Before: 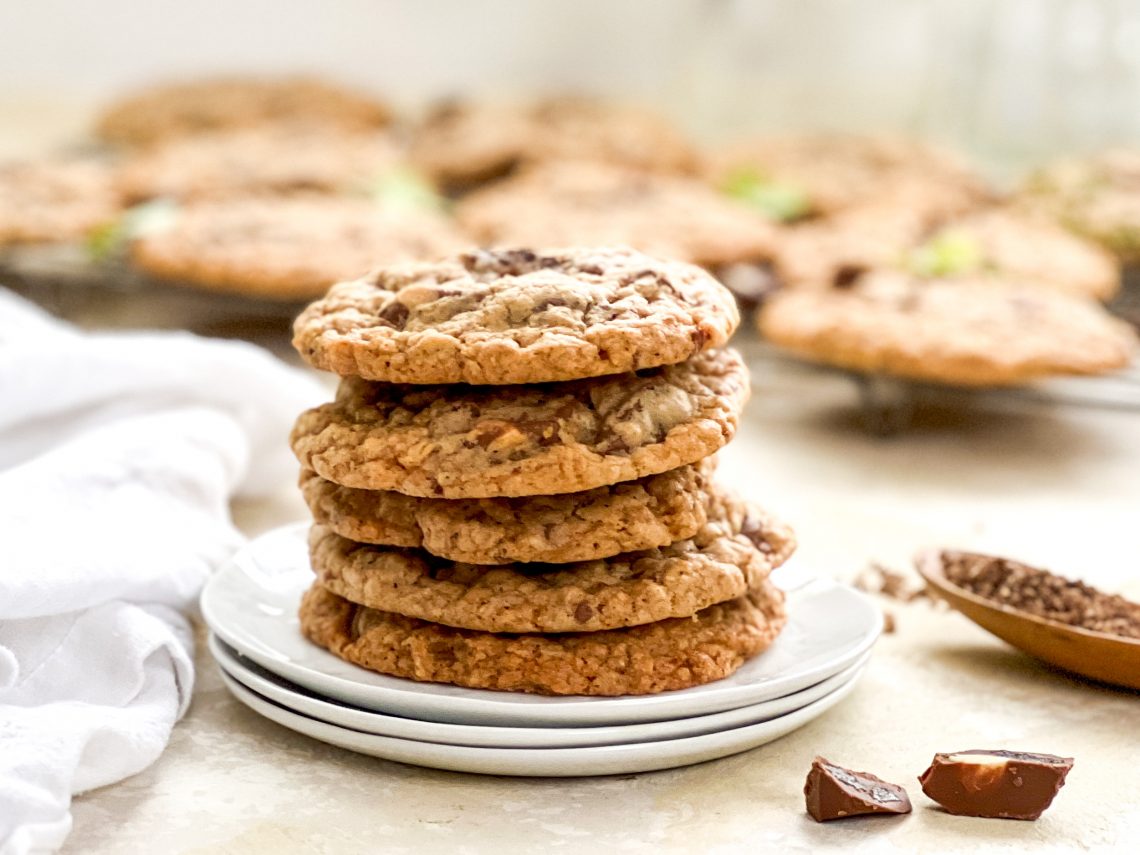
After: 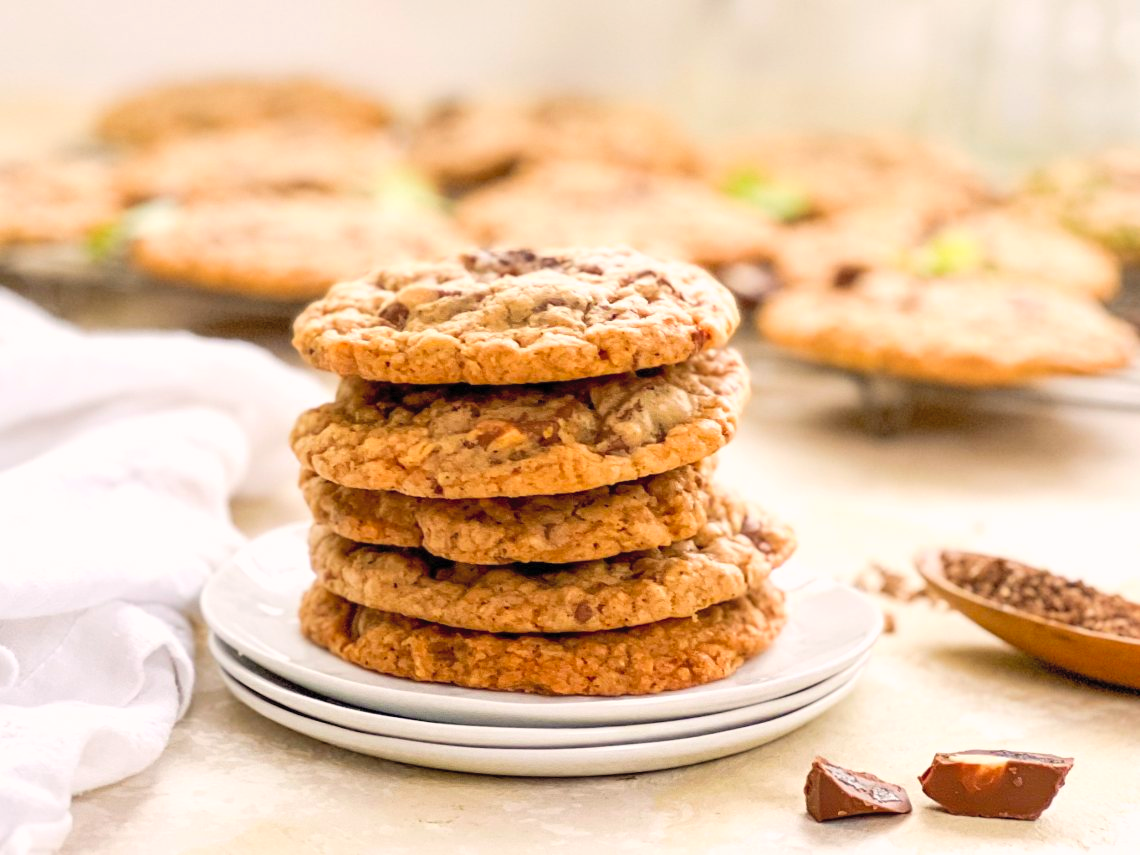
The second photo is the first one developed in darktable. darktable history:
color correction: highlights a* 3.47, highlights b* 1.7, saturation 1.24
contrast brightness saturation: brightness 0.147
